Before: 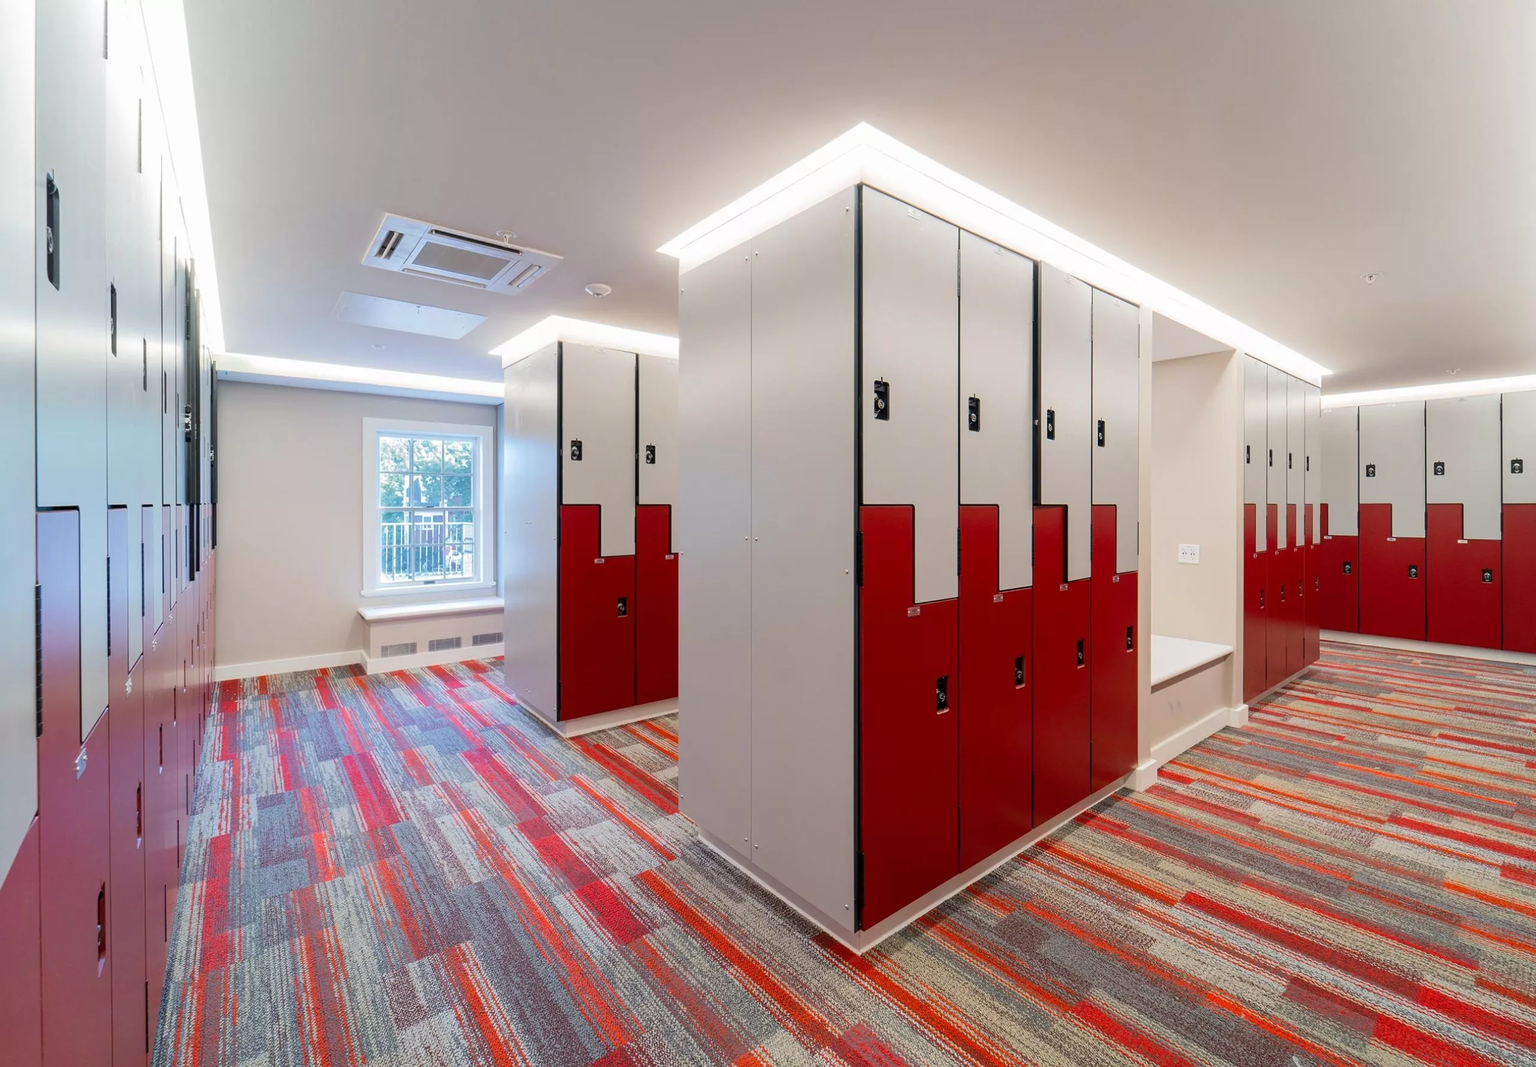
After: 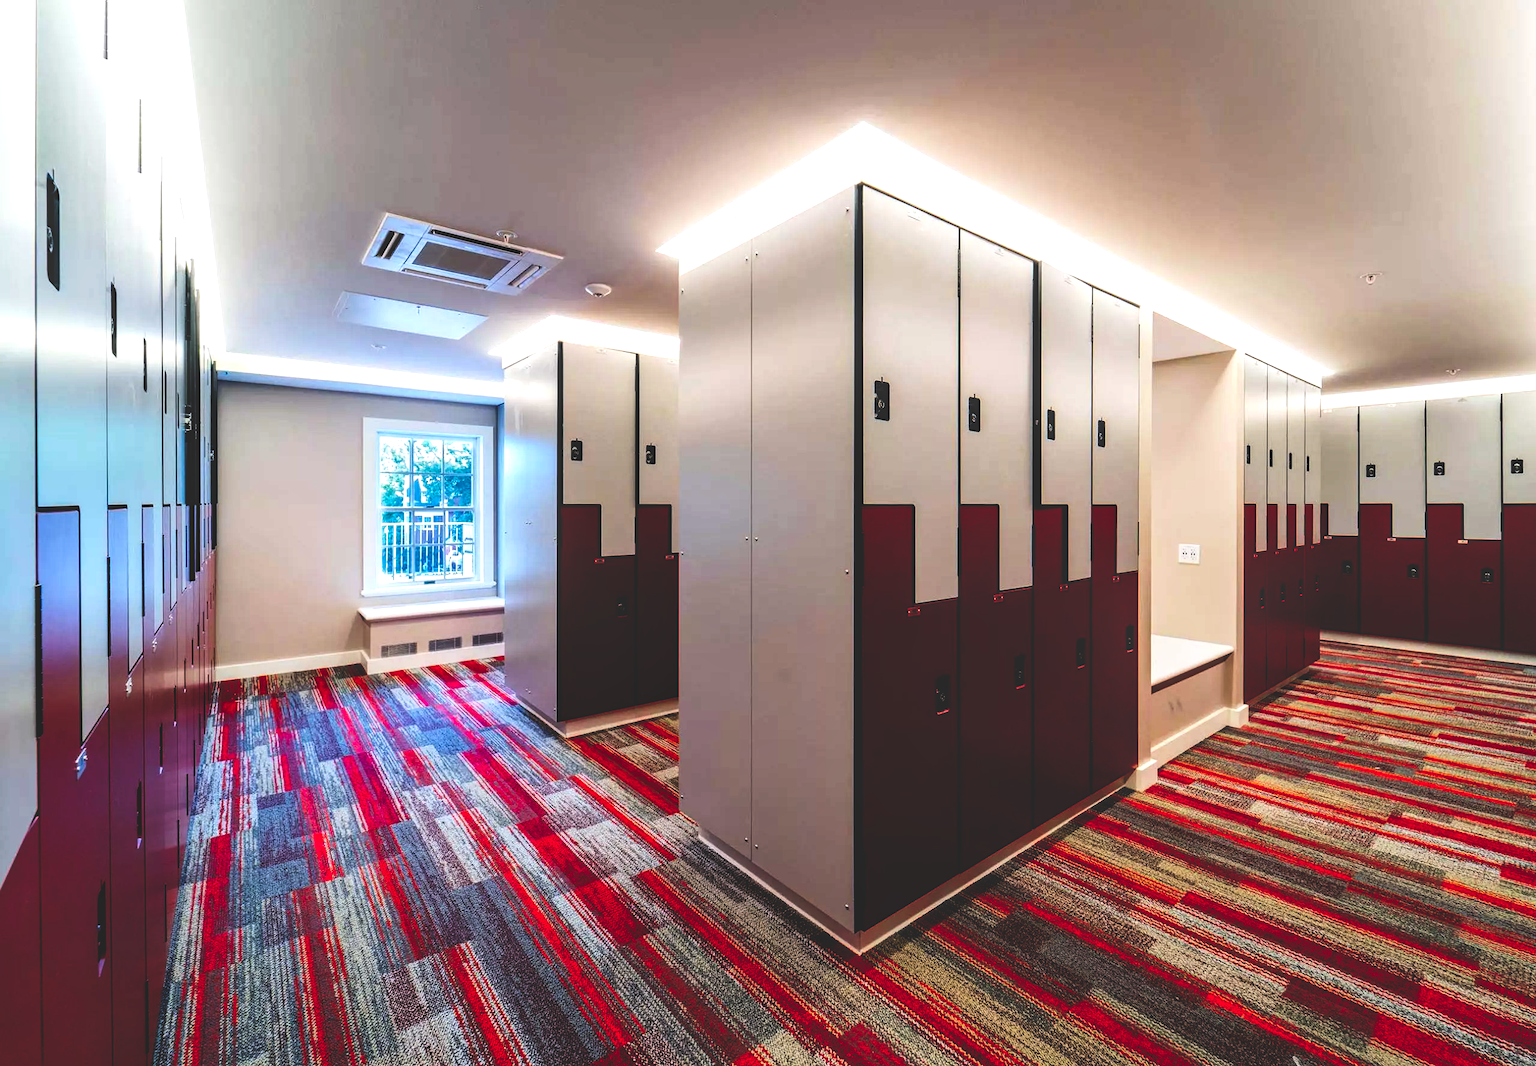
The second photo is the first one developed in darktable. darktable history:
contrast brightness saturation: contrast 0.129, brightness -0.056, saturation 0.155
base curve: curves: ch0 [(0, 0.036) (0.083, 0.04) (0.804, 1)], preserve colors none
local contrast: detail 130%
levels: levels [0.018, 0.493, 1]
